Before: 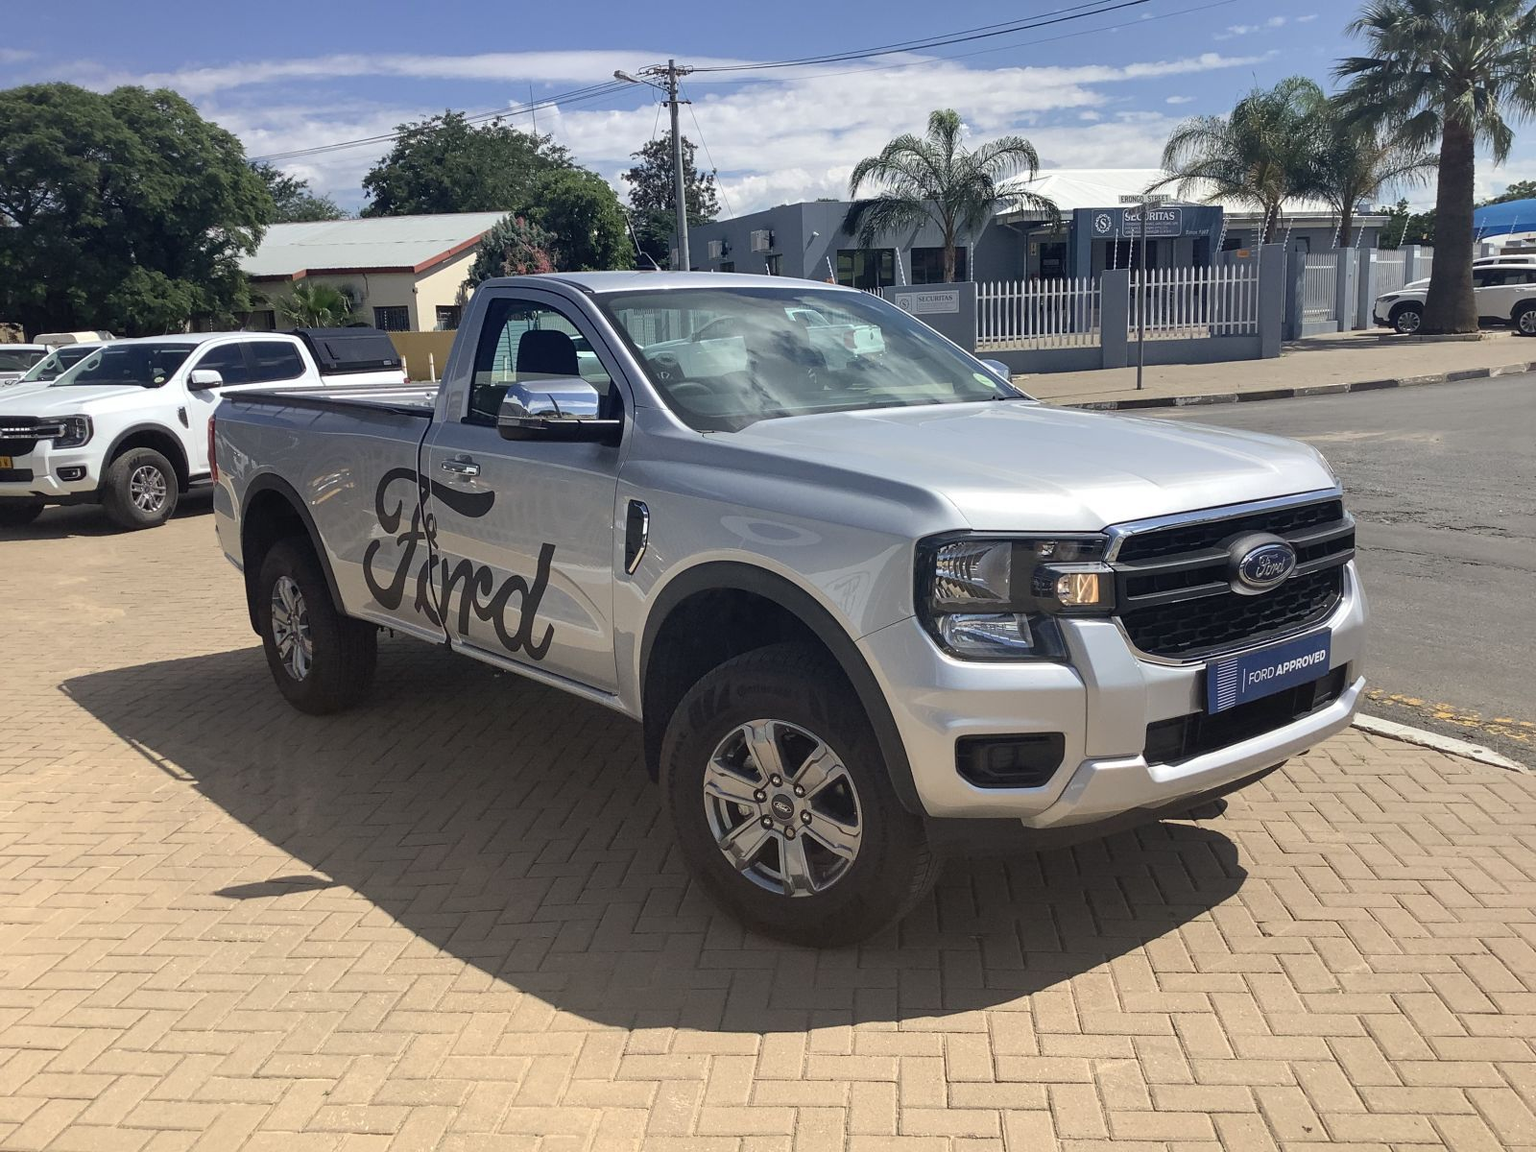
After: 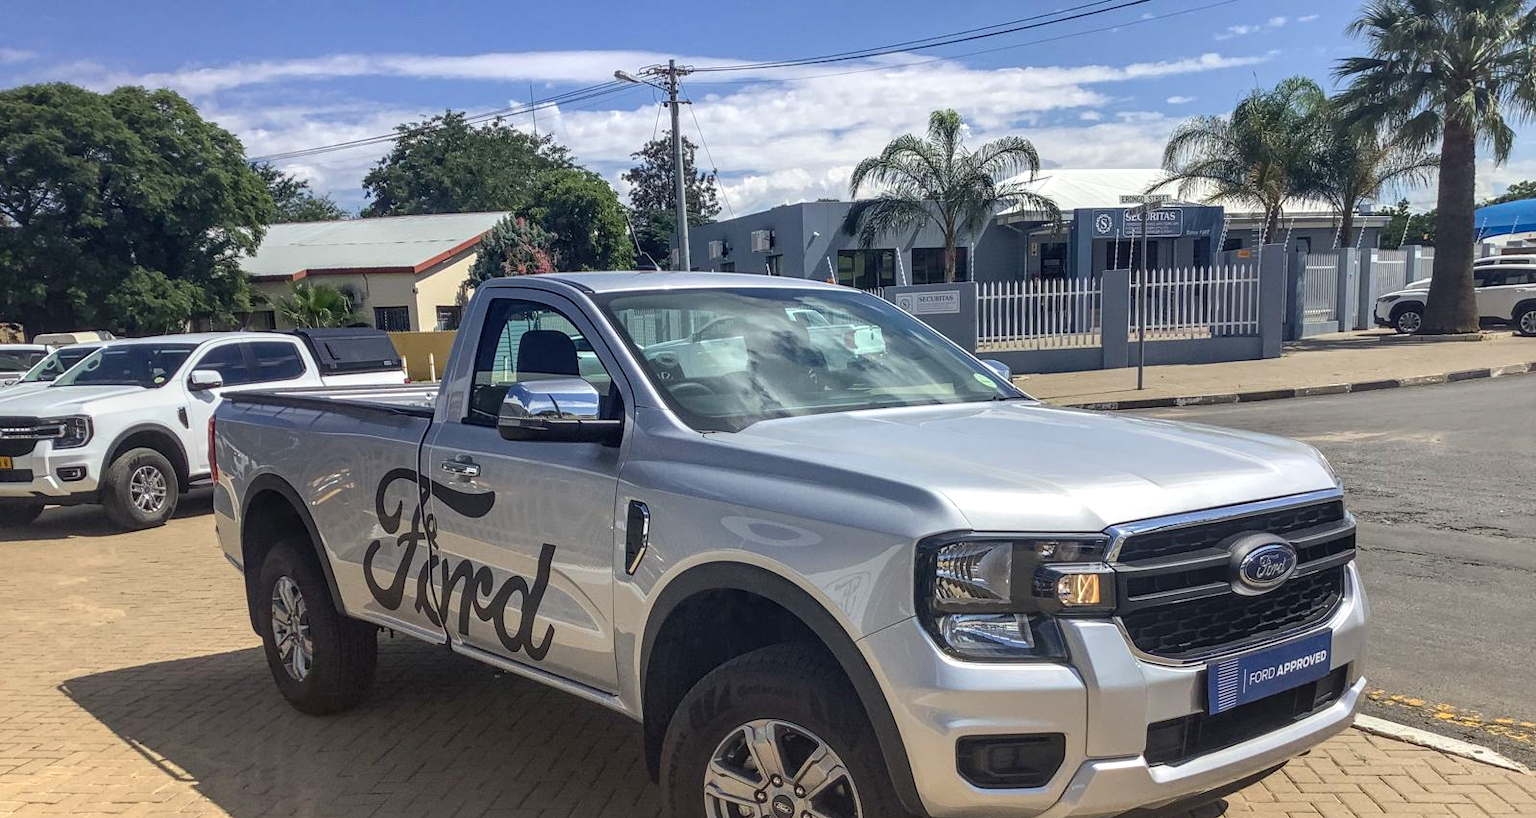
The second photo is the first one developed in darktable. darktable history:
color balance rgb: shadows lift › hue 87.04°, highlights gain › luminance 14.639%, perceptual saturation grading › global saturation 30.275%
crop: right 0.001%, bottom 28.956%
local contrast: highlights 2%, shadows 3%, detail 134%
